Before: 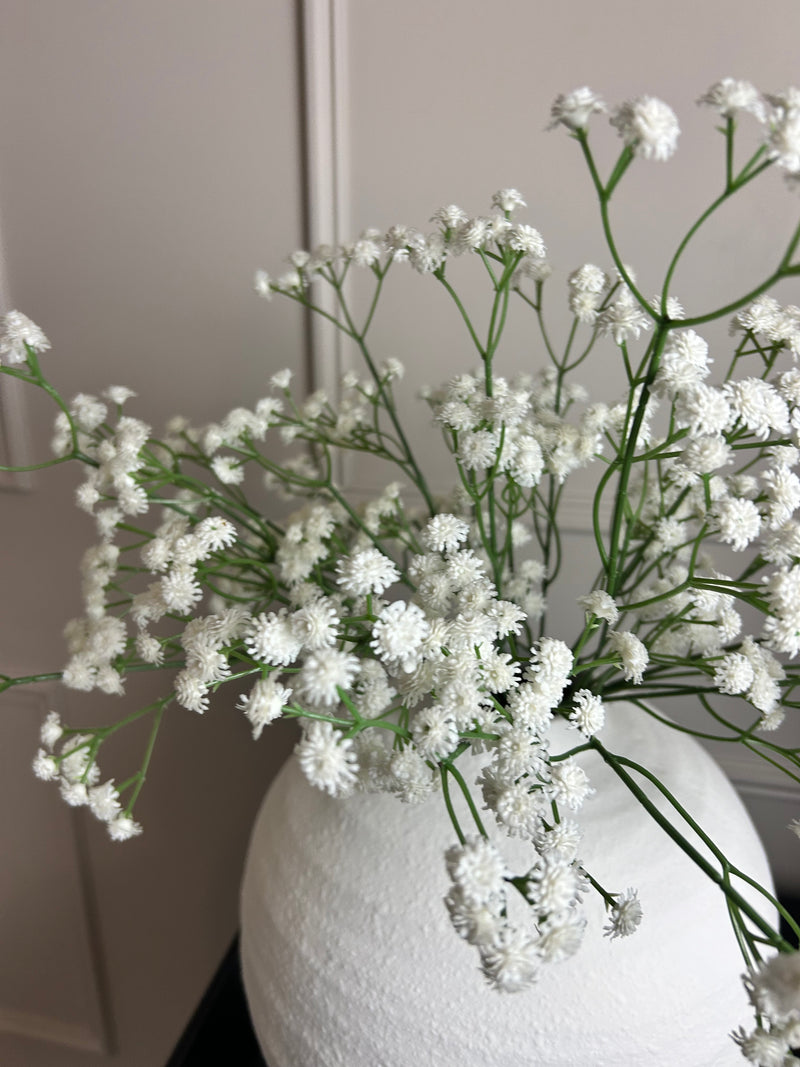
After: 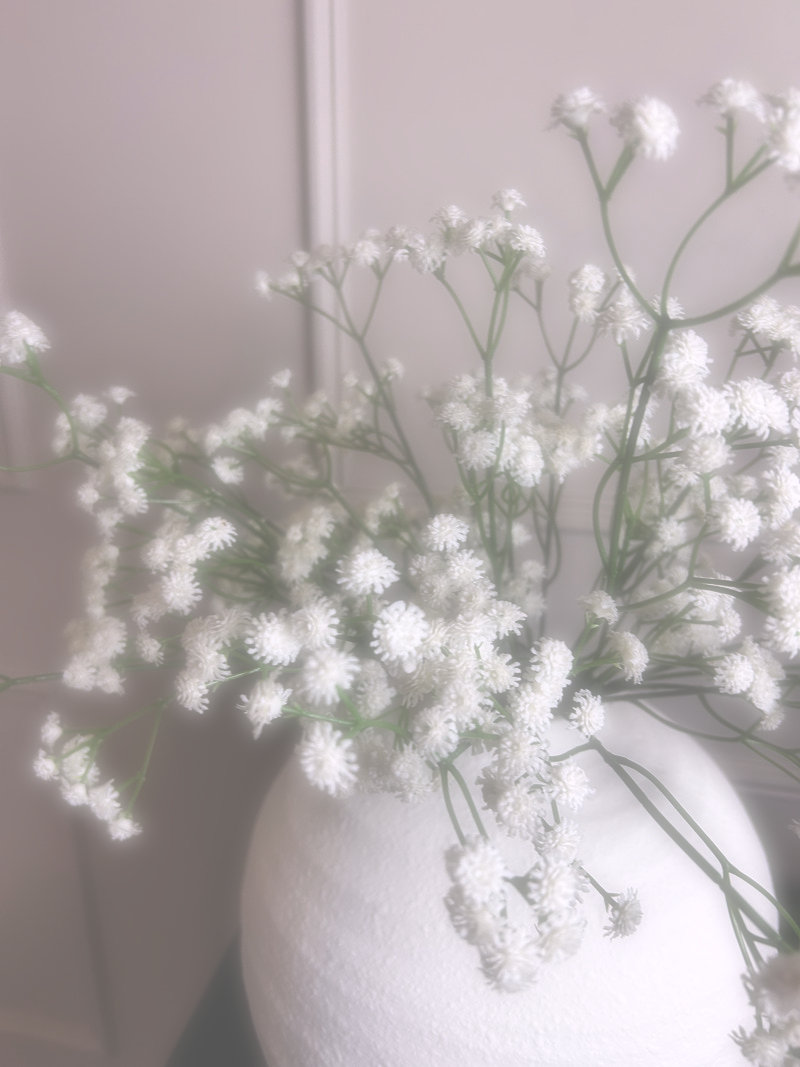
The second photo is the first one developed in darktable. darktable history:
exposure: black level correction -0.087, compensate highlight preservation false
soften: on, module defaults
white balance: red 1.05, blue 1.072
